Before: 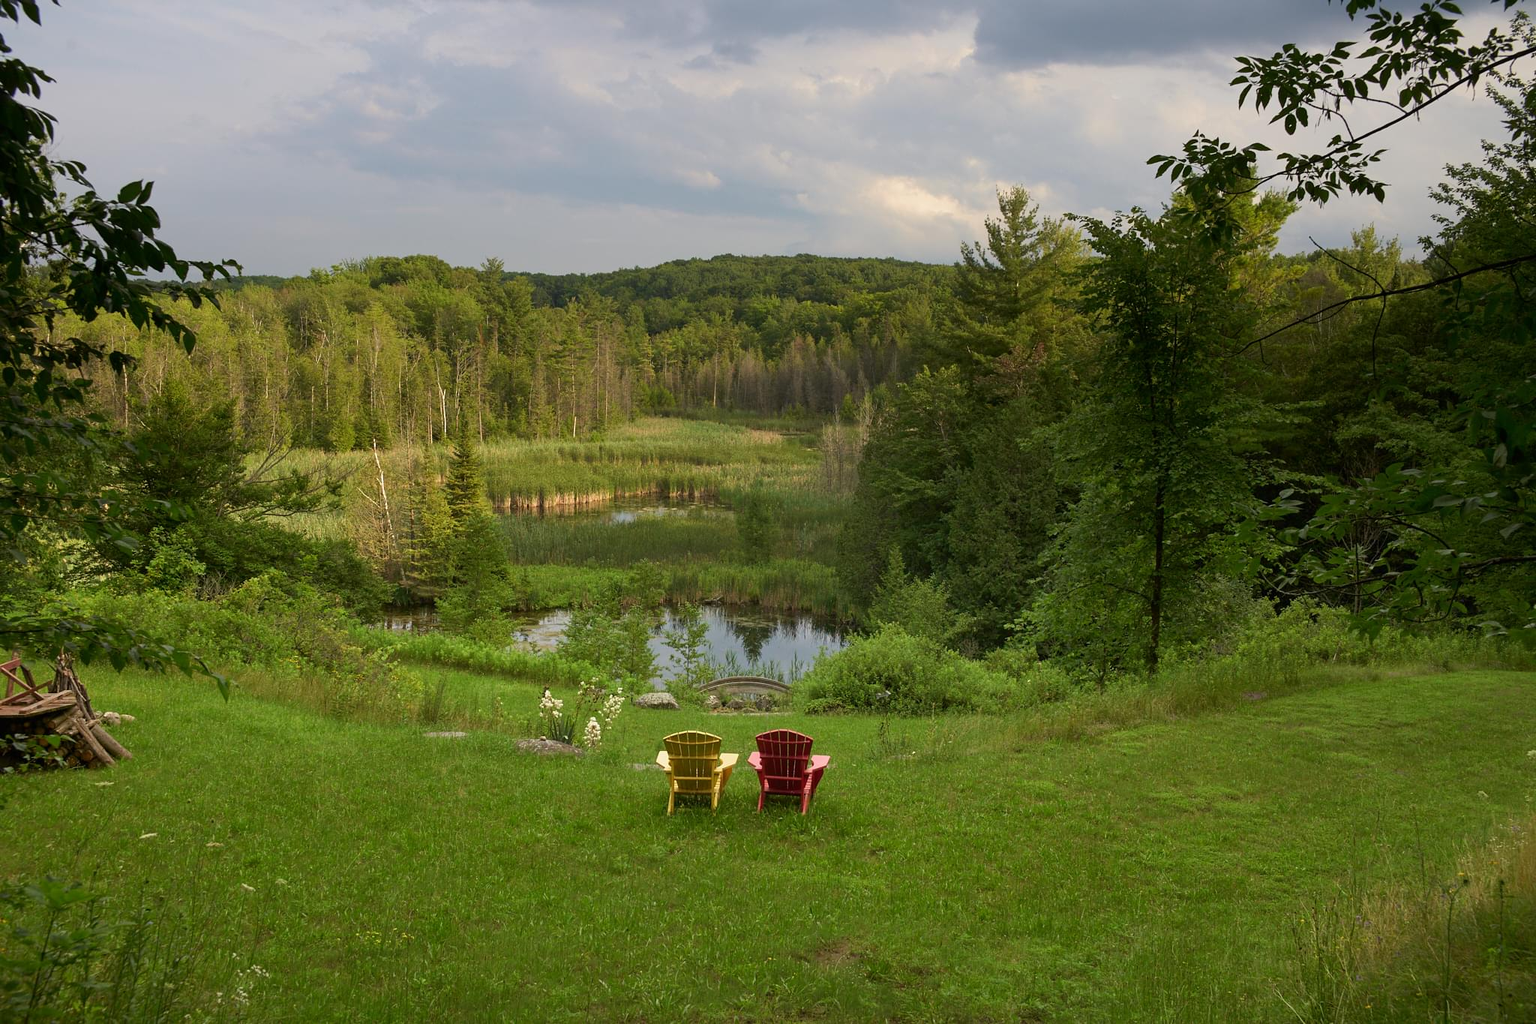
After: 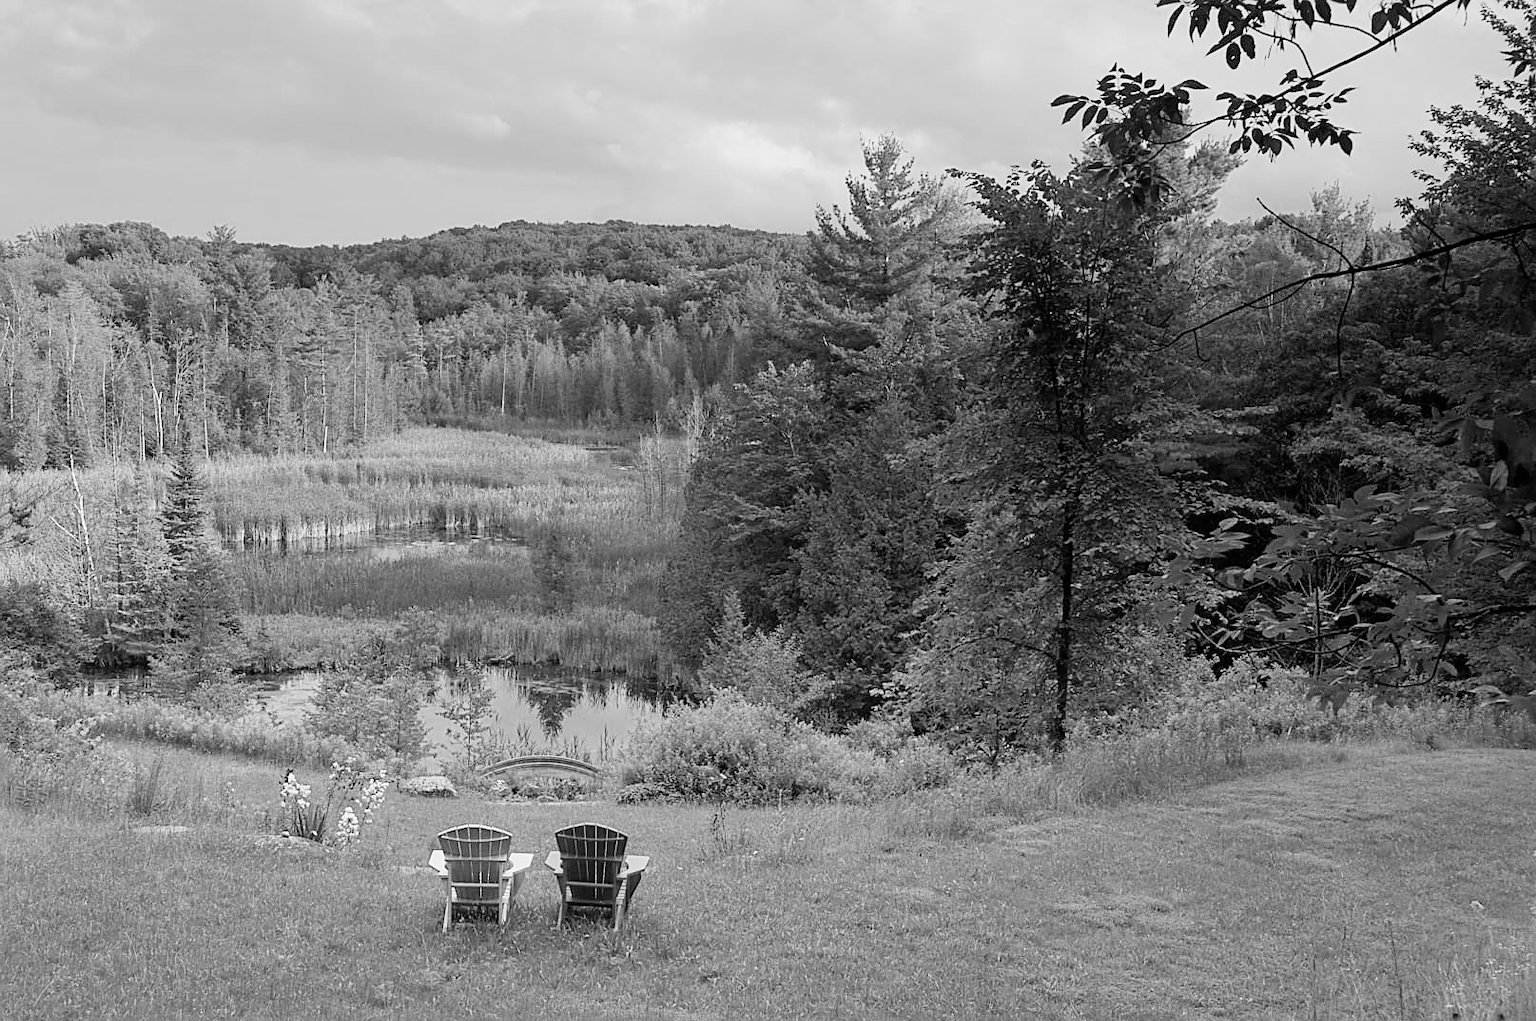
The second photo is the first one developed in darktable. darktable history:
color calibration: x 0.372, y 0.386, temperature 4283.97 K
filmic rgb: black relative exposure -7.65 EV, white relative exposure 4.56 EV, hardness 3.61, color science v6 (2022)
exposure: black level correction 0, exposure 1.1 EV, compensate exposure bias true, compensate highlight preservation false
crop and rotate: left 20.74%, top 7.912%, right 0.375%, bottom 13.378%
sharpen: on, module defaults
monochrome: a 2.21, b -1.33, size 2.2
